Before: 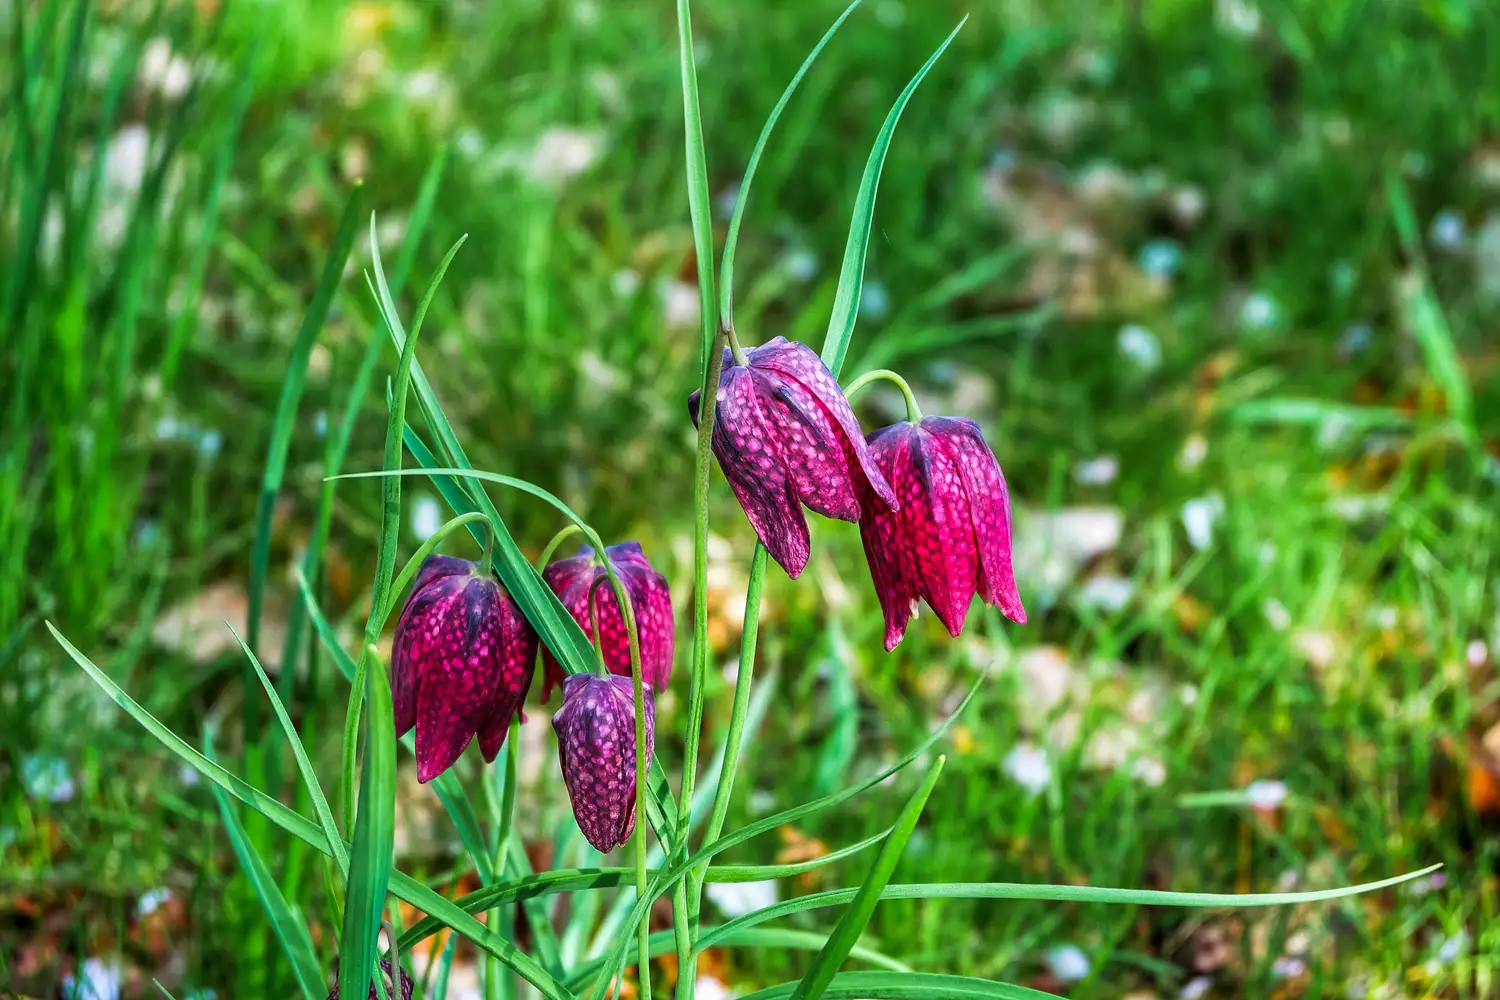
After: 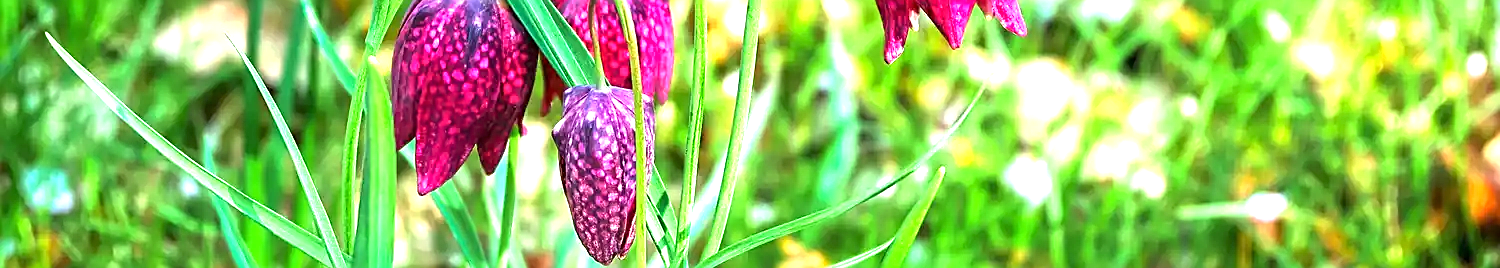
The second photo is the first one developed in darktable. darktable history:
sharpen: on, module defaults
crop and rotate: top 58.835%, bottom 14.324%
exposure: black level correction 0, exposure 1.474 EV, compensate highlight preservation false
